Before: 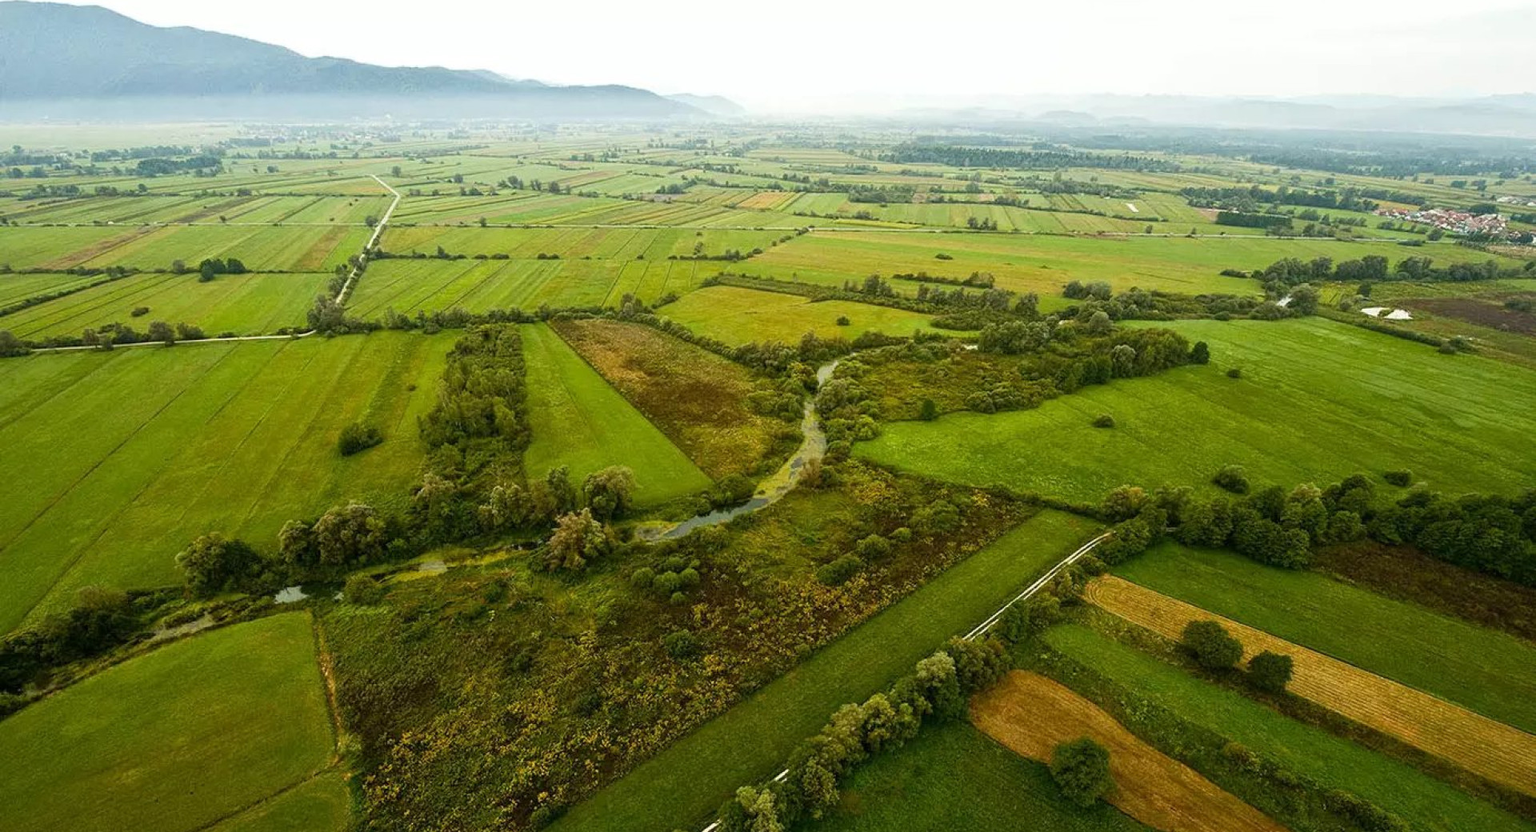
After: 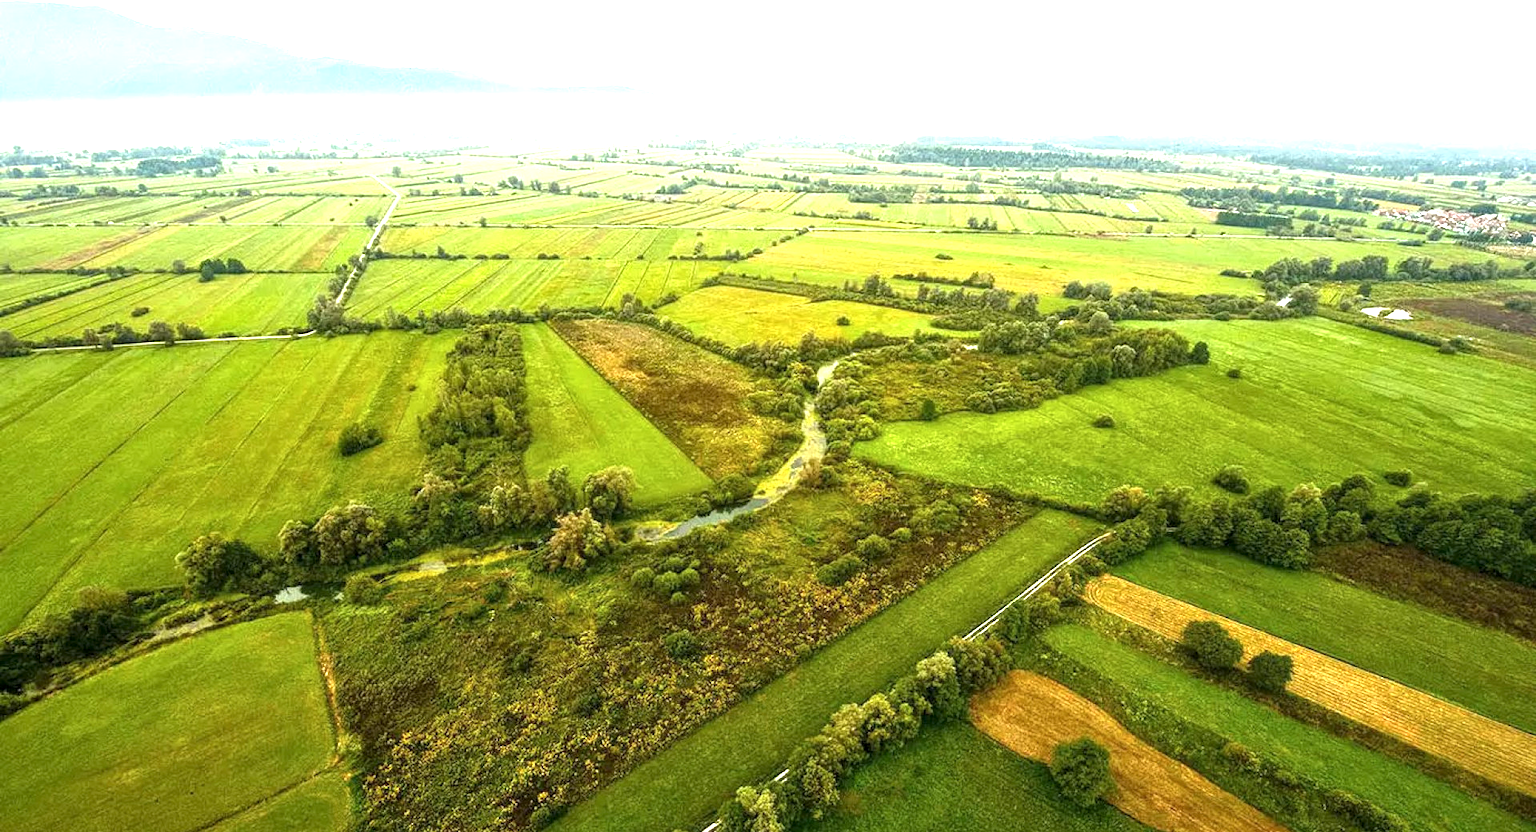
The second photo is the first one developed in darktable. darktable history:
local contrast: on, module defaults
exposure: black level correction 0, exposure 1.199 EV, compensate exposure bias true, compensate highlight preservation false
